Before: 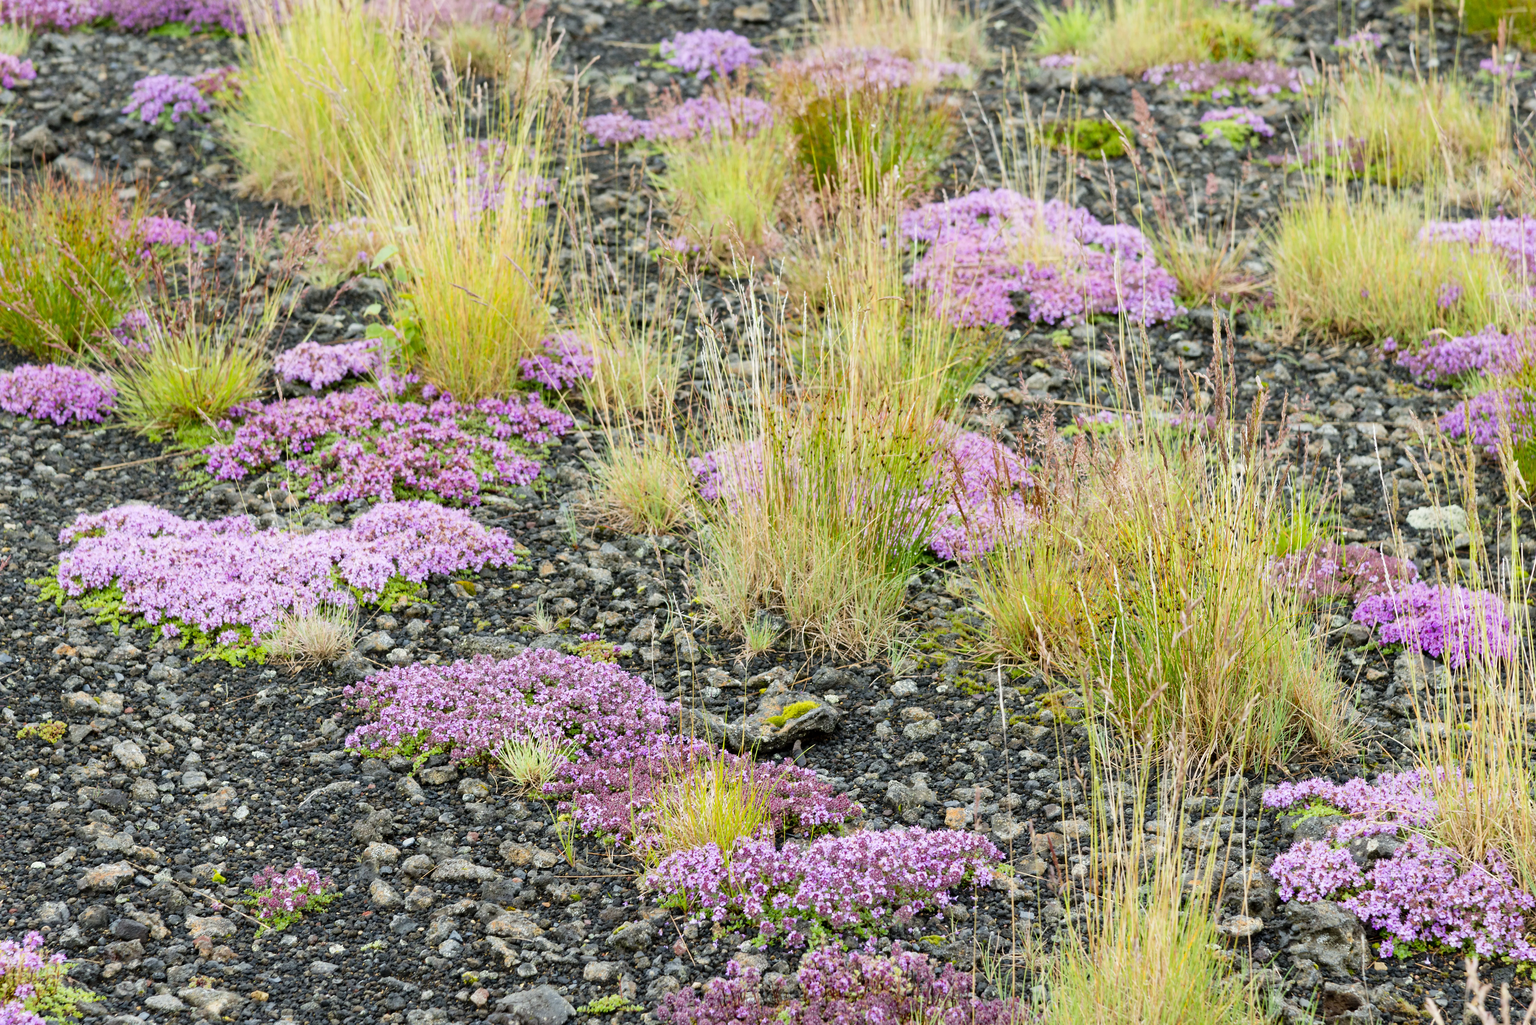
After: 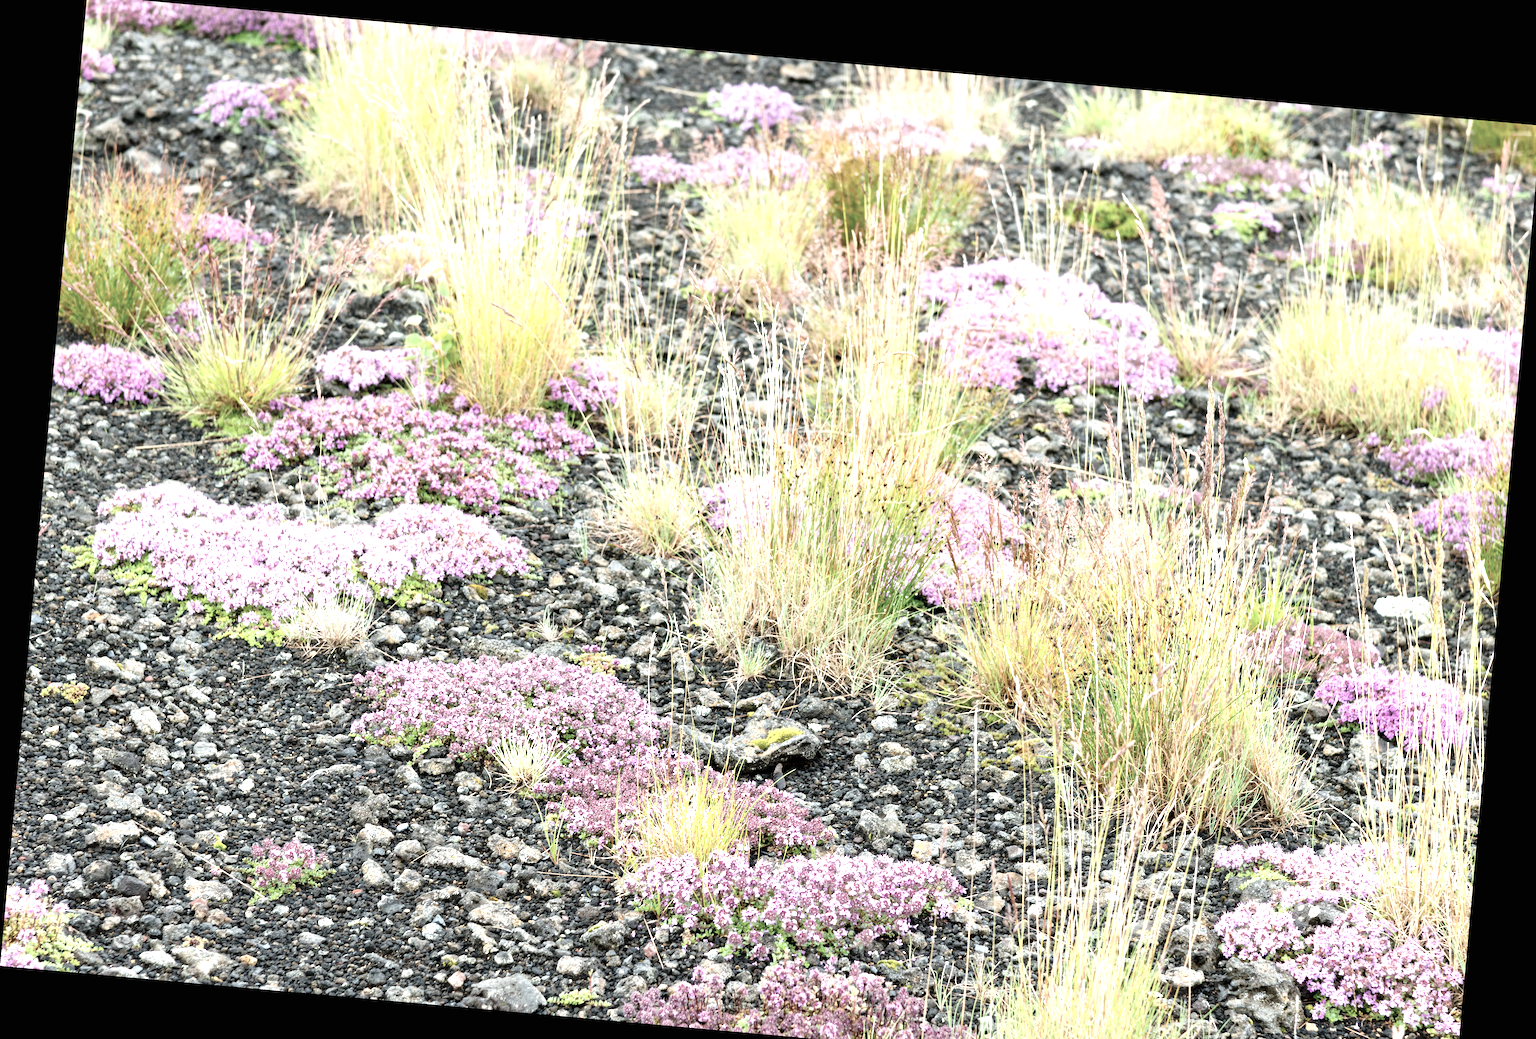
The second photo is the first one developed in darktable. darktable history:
color correction: saturation 0.5
exposure: black level correction 0, exposure 0.95 EV, compensate exposure bias true, compensate highlight preservation false
crop: top 0.448%, right 0.264%, bottom 5.045%
rotate and perspective: rotation 5.12°, automatic cropping off
